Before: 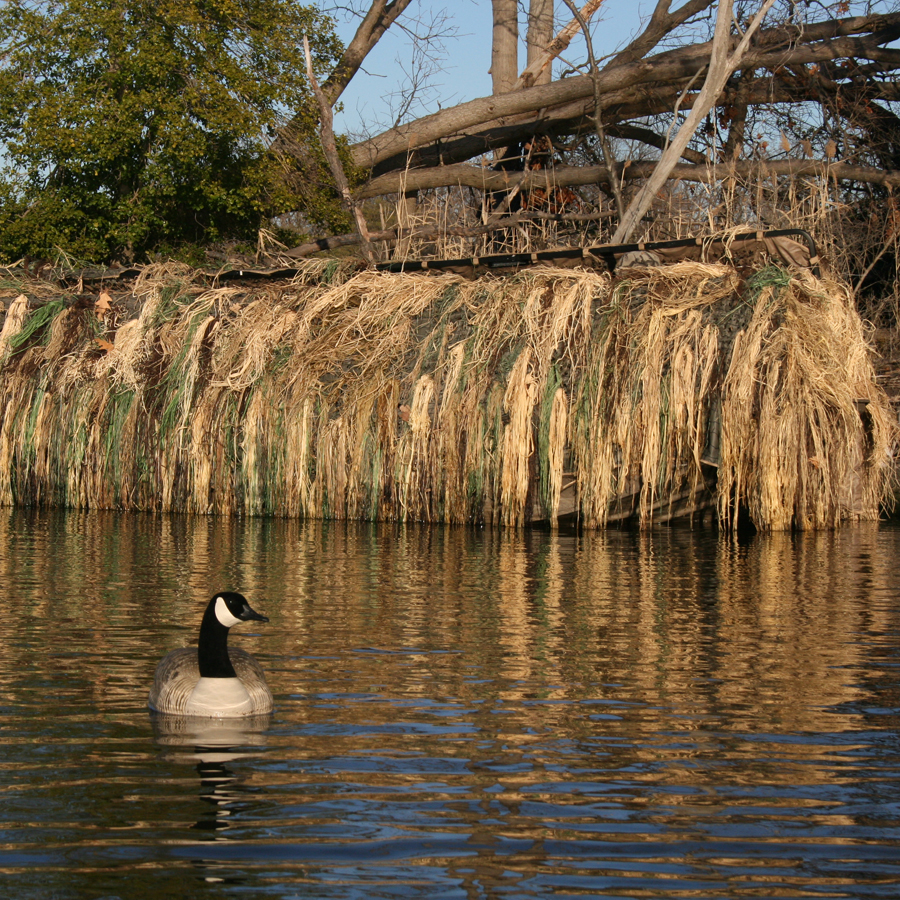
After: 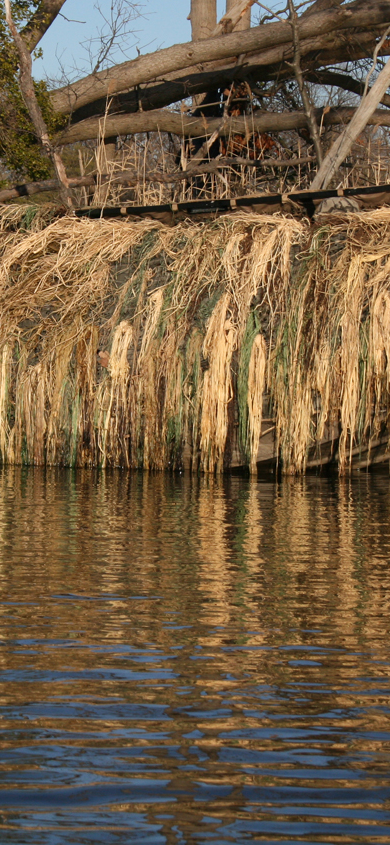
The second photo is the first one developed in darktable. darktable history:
crop: left 33.452%, top 6.025%, right 23.155%
